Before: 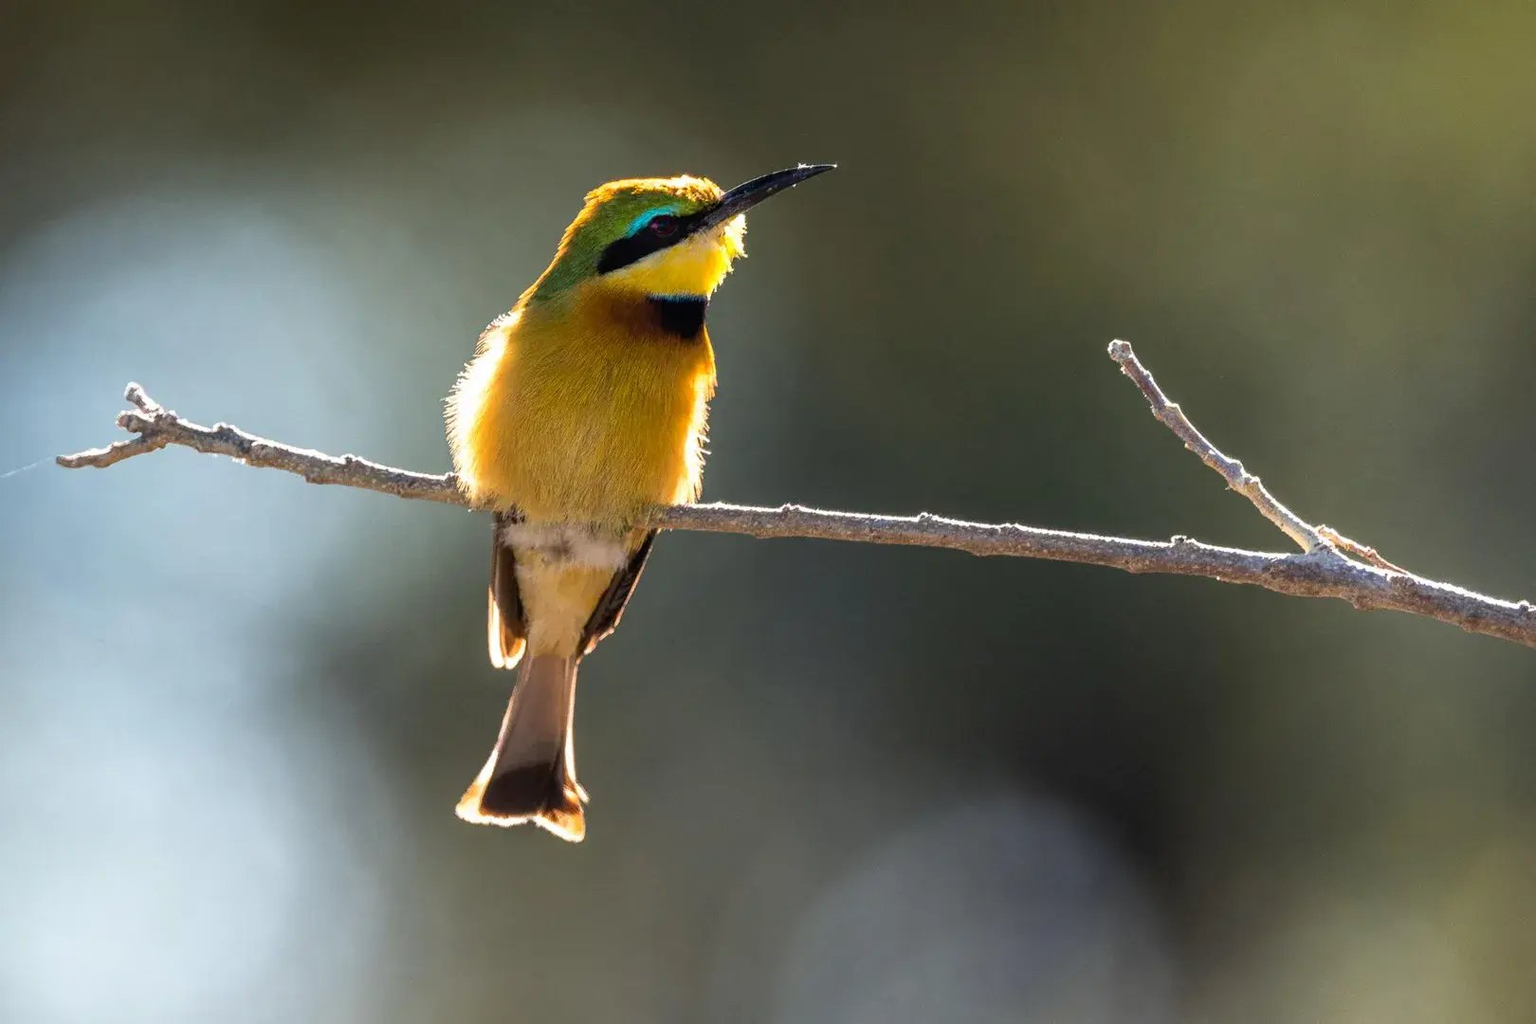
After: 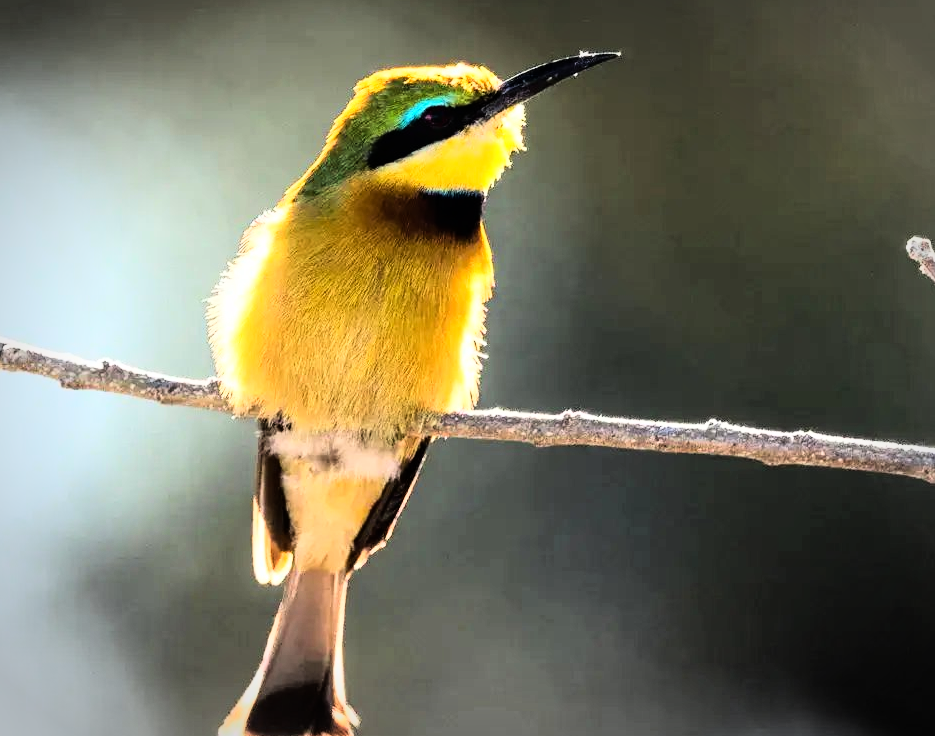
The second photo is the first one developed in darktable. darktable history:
vignetting: automatic ratio true
crop: left 16.202%, top 11.208%, right 26.045%, bottom 20.557%
rgb curve: curves: ch0 [(0, 0) (0.21, 0.15) (0.24, 0.21) (0.5, 0.75) (0.75, 0.96) (0.89, 0.99) (1, 1)]; ch1 [(0, 0.02) (0.21, 0.13) (0.25, 0.2) (0.5, 0.67) (0.75, 0.9) (0.89, 0.97) (1, 1)]; ch2 [(0, 0.02) (0.21, 0.13) (0.25, 0.2) (0.5, 0.67) (0.75, 0.9) (0.89, 0.97) (1, 1)], compensate middle gray true
